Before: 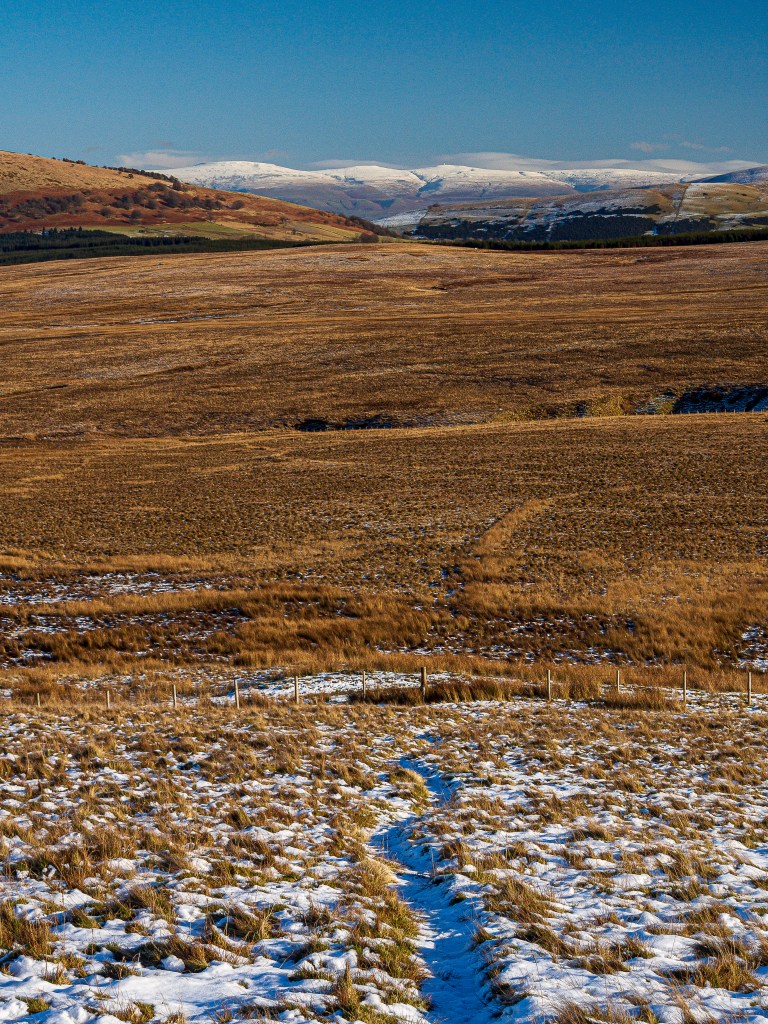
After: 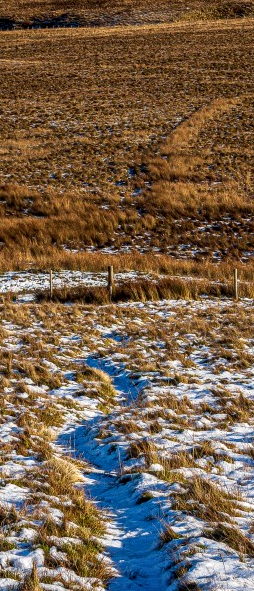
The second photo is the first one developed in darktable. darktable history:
local contrast: on, module defaults
crop: left 40.878%, top 39.176%, right 25.993%, bottom 3.081%
